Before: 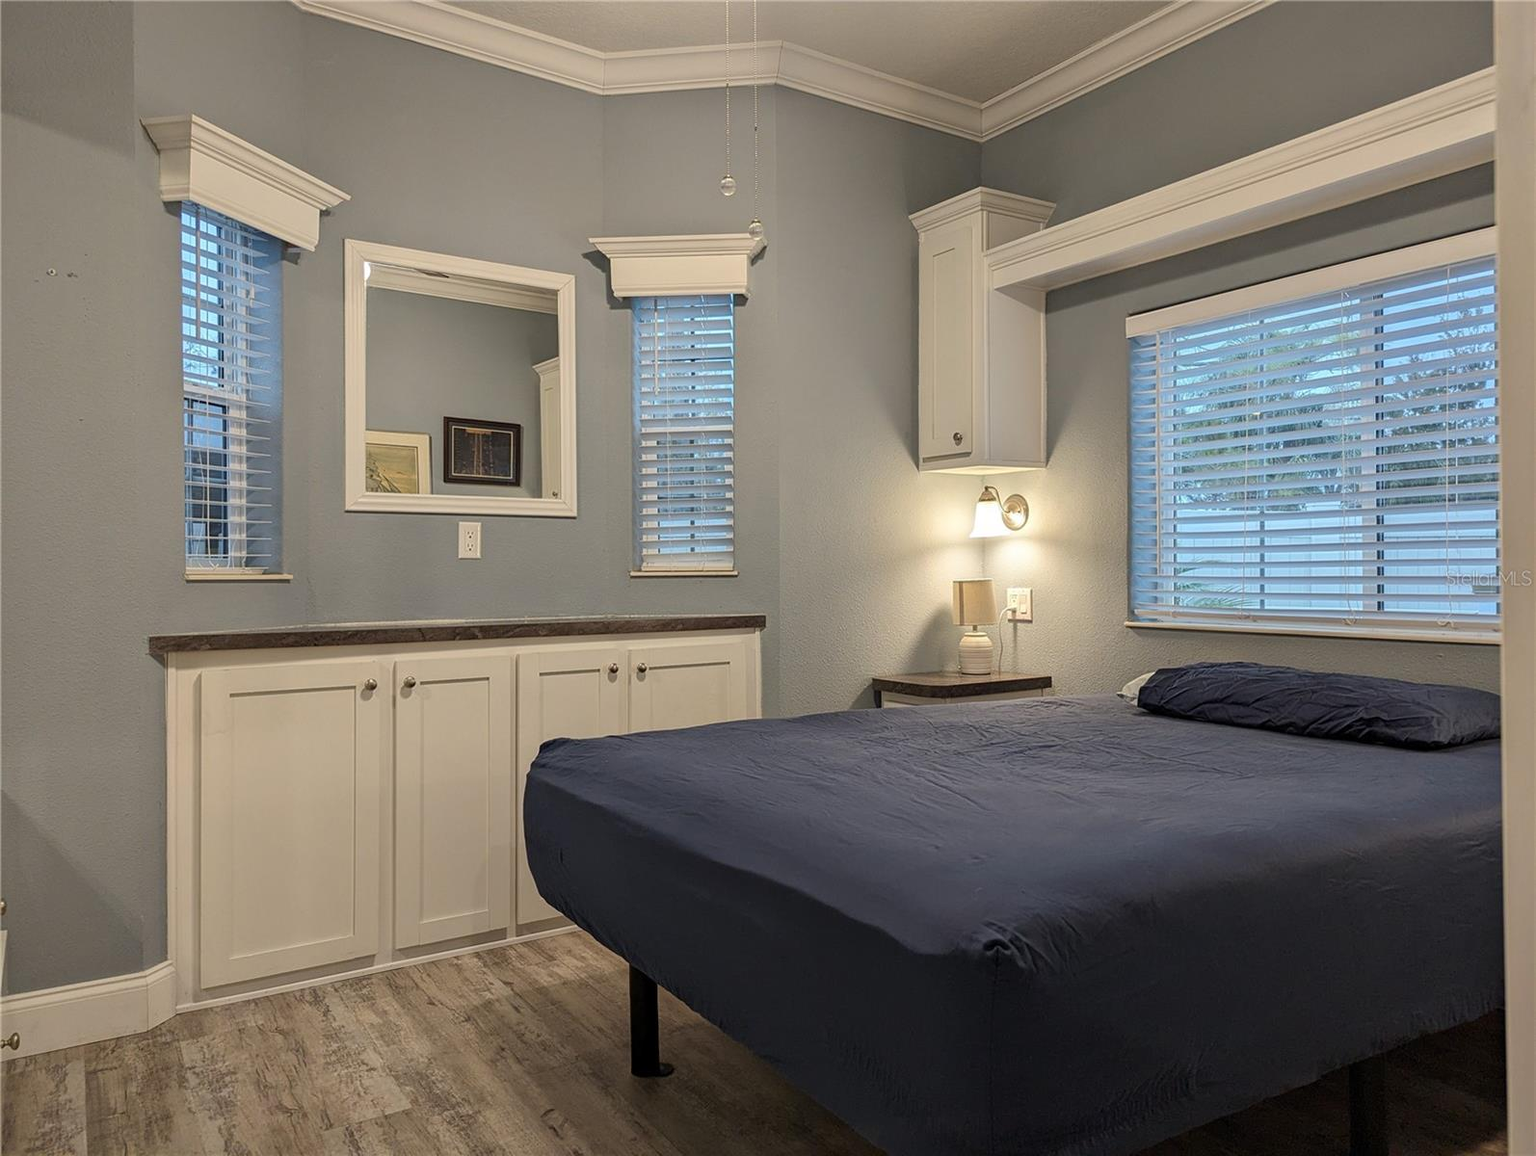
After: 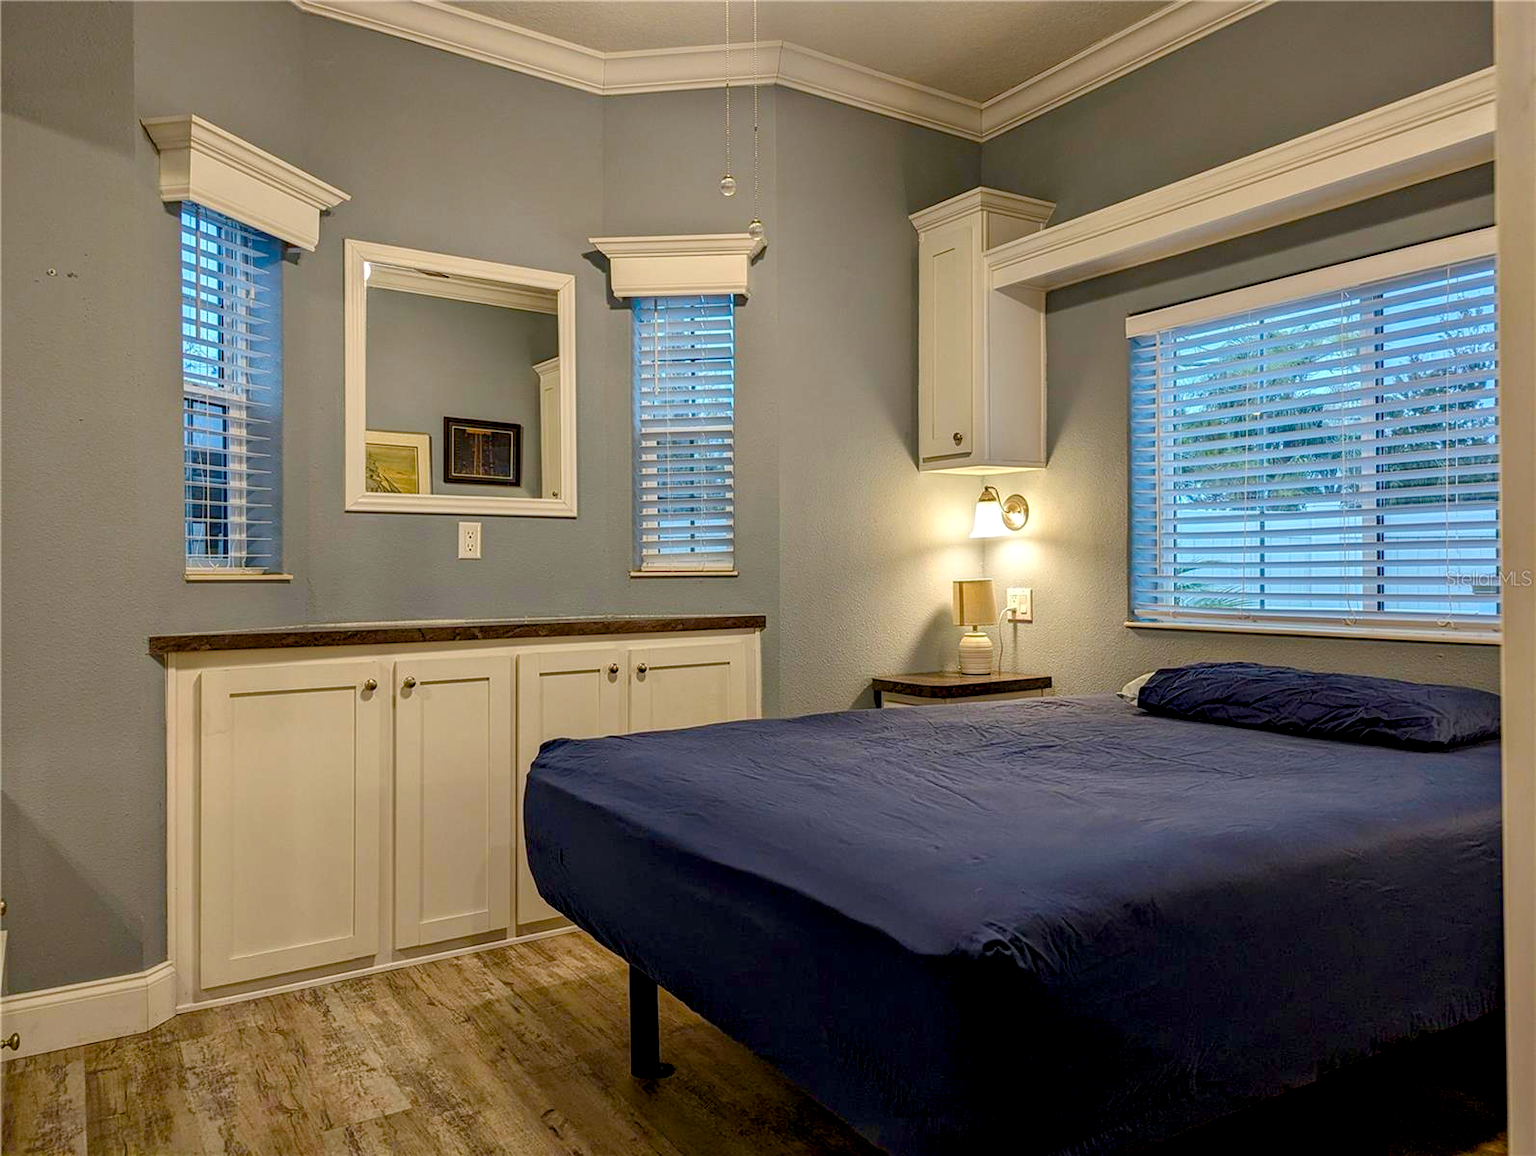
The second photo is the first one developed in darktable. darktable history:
color balance rgb: global offset › luminance -0.875%, linear chroma grading › global chroma 16.643%, perceptual saturation grading › global saturation 34.844%, perceptual saturation grading › highlights -25.104%, perceptual saturation grading › shadows 49.957%, global vibrance 9.585%
local contrast: detail 130%
